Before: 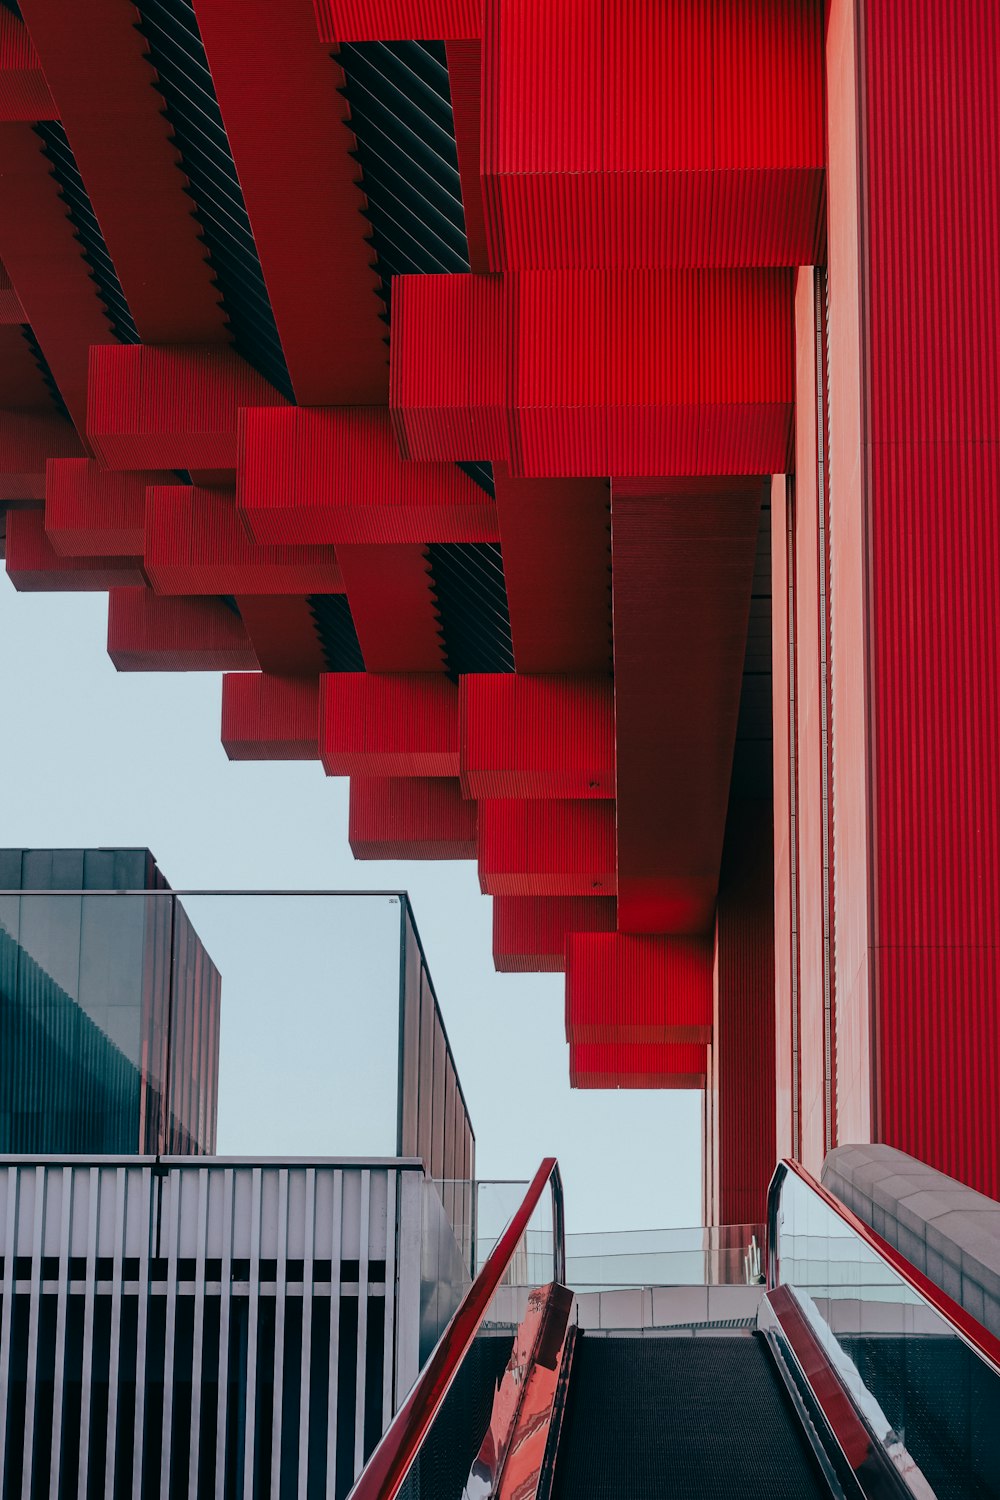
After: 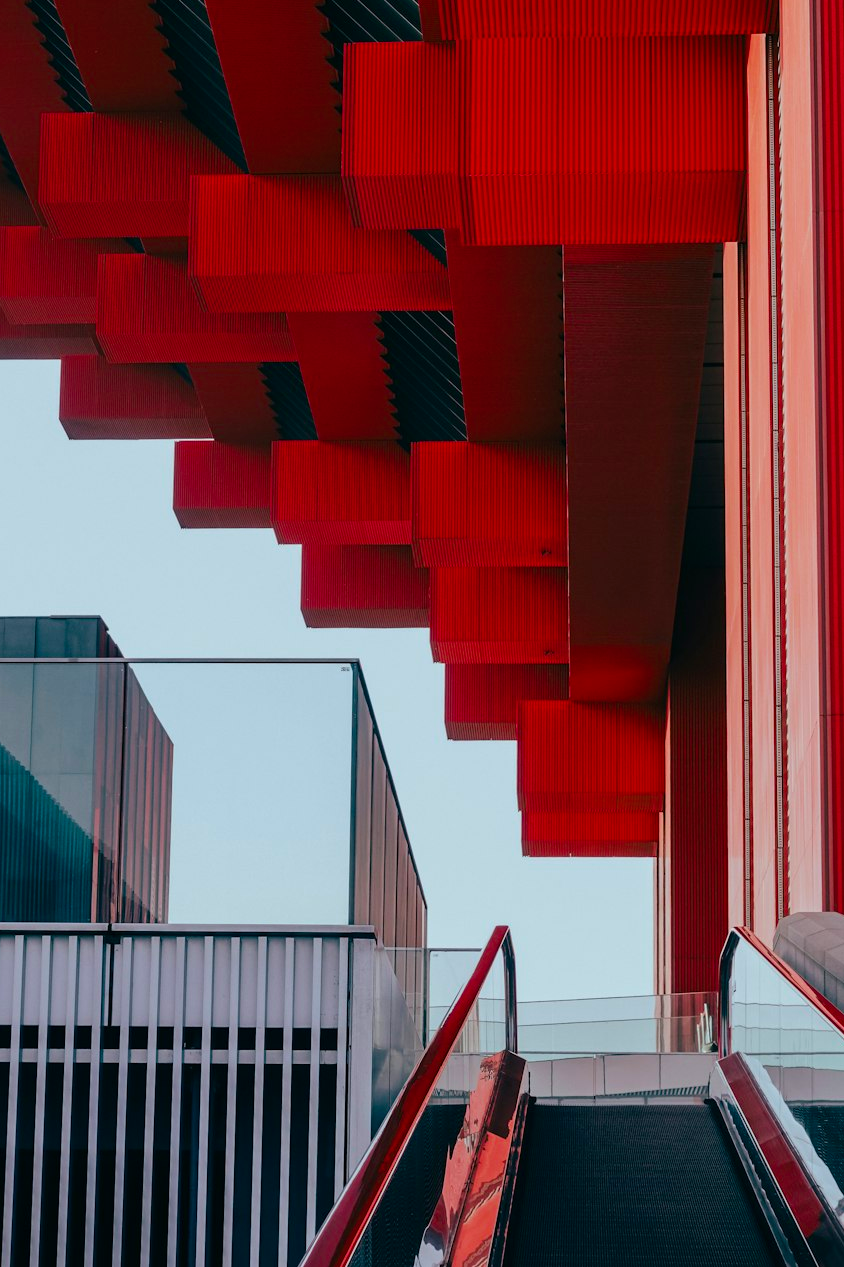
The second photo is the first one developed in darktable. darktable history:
crop and rotate: left 4.842%, top 15.51%, right 10.668%
color balance rgb: perceptual saturation grading › global saturation 25%, global vibrance 20%
